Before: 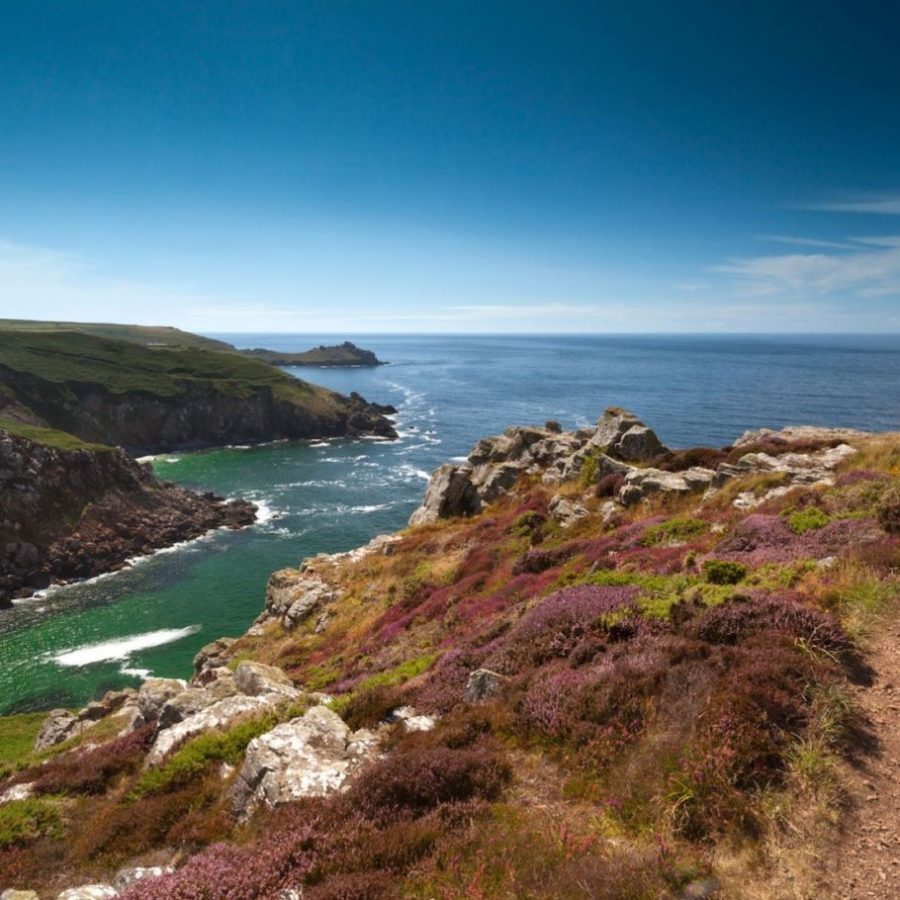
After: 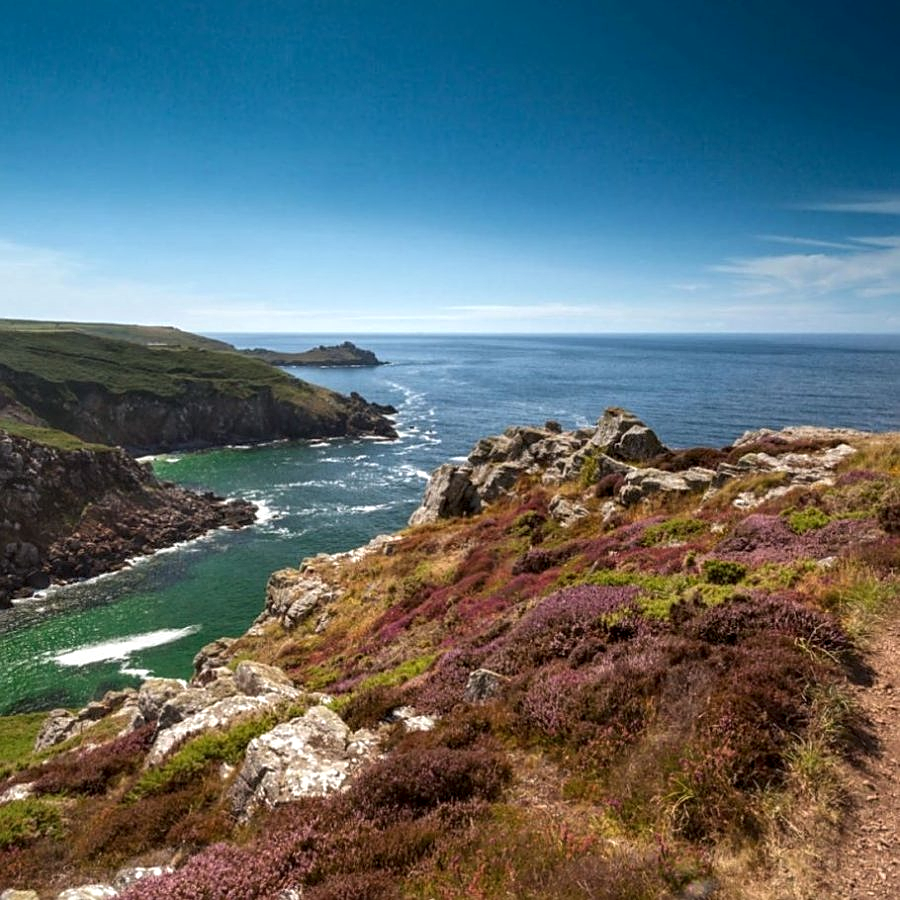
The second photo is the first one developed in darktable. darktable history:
local contrast: highlights 54%, shadows 52%, detail 130%, midtone range 0.448
sharpen: on, module defaults
